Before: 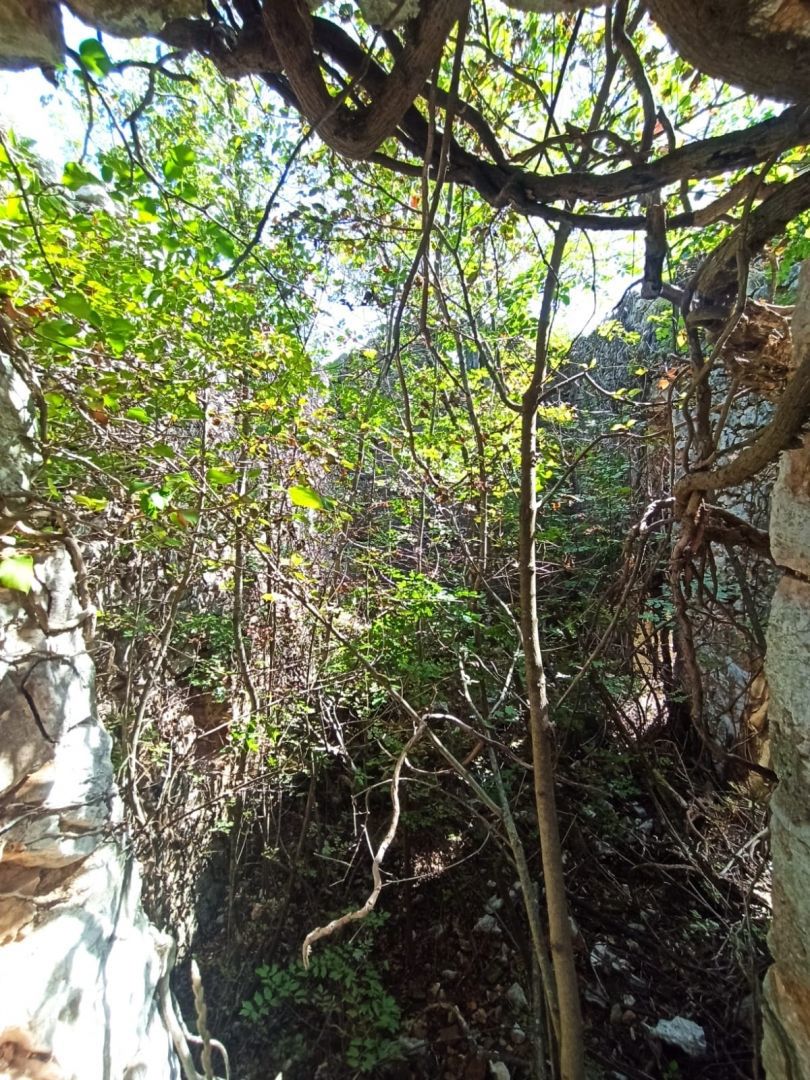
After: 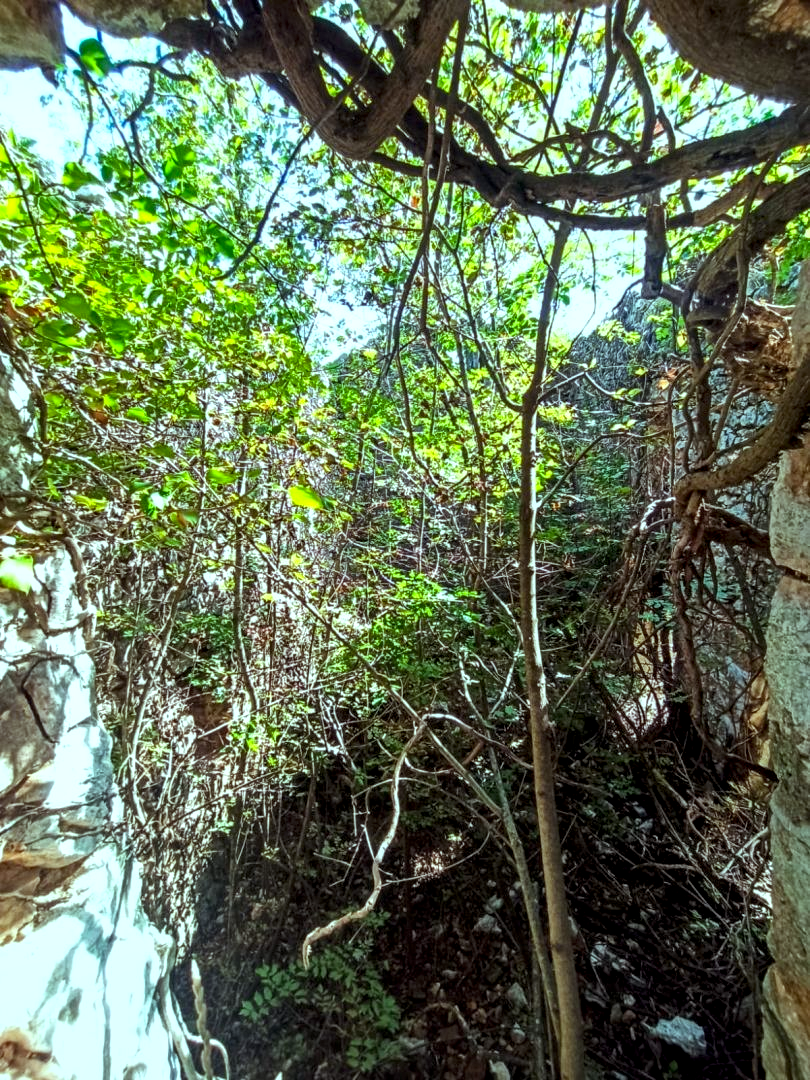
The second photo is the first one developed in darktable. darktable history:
color balance rgb: highlights gain › chroma 4.036%, highlights gain › hue 203.22°, linear chroma grading › global chroma 14.503%, perceptual saturation grading › global saturation 0.452%
local contrast: detail 150%
